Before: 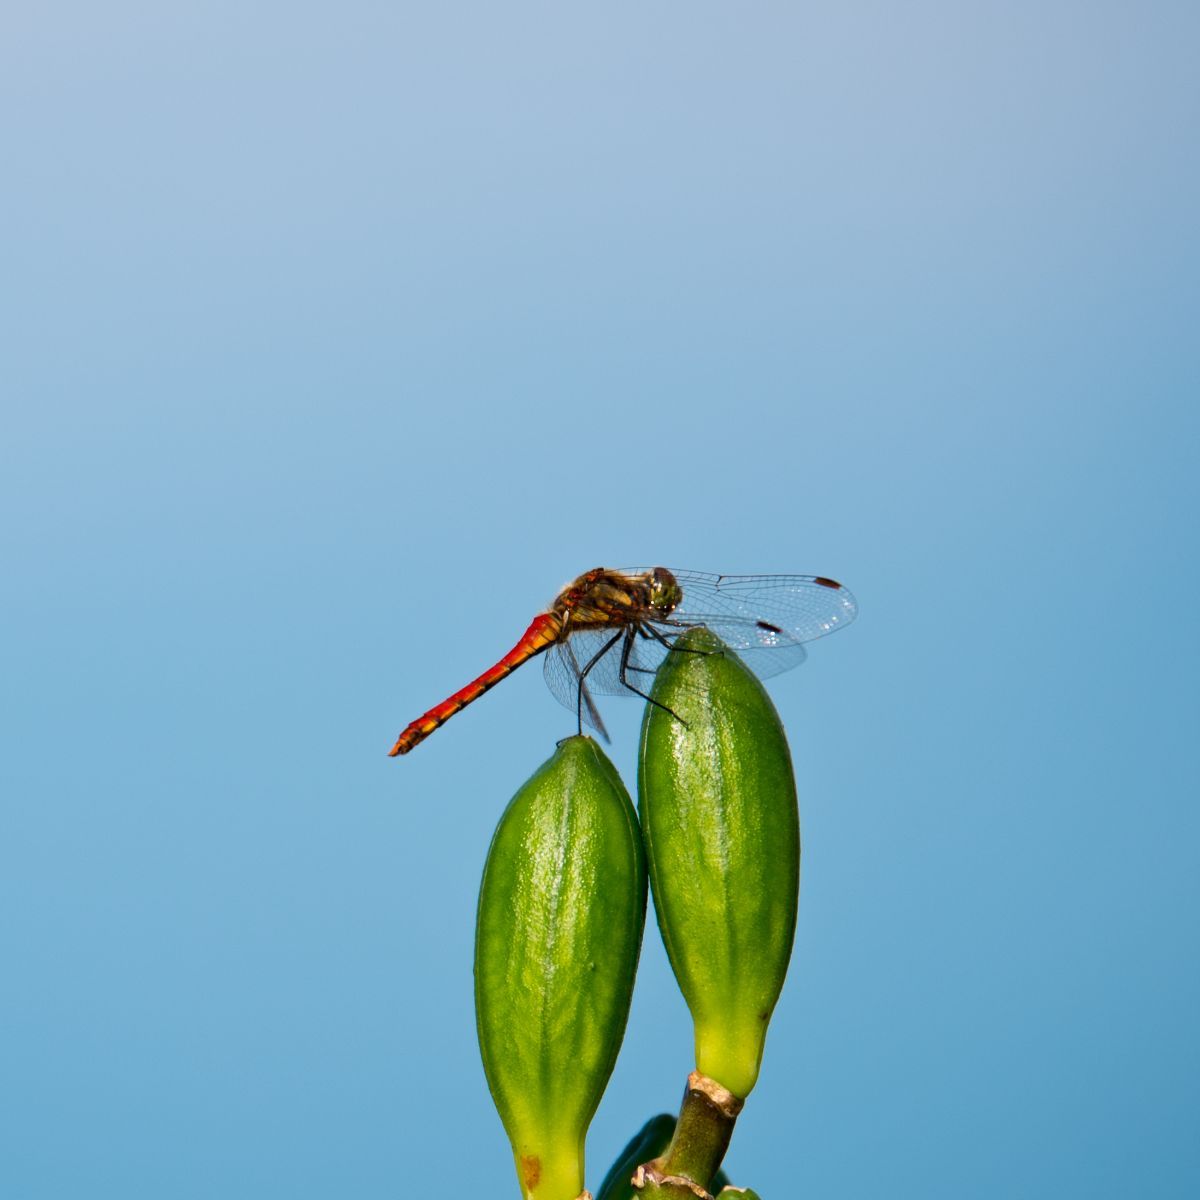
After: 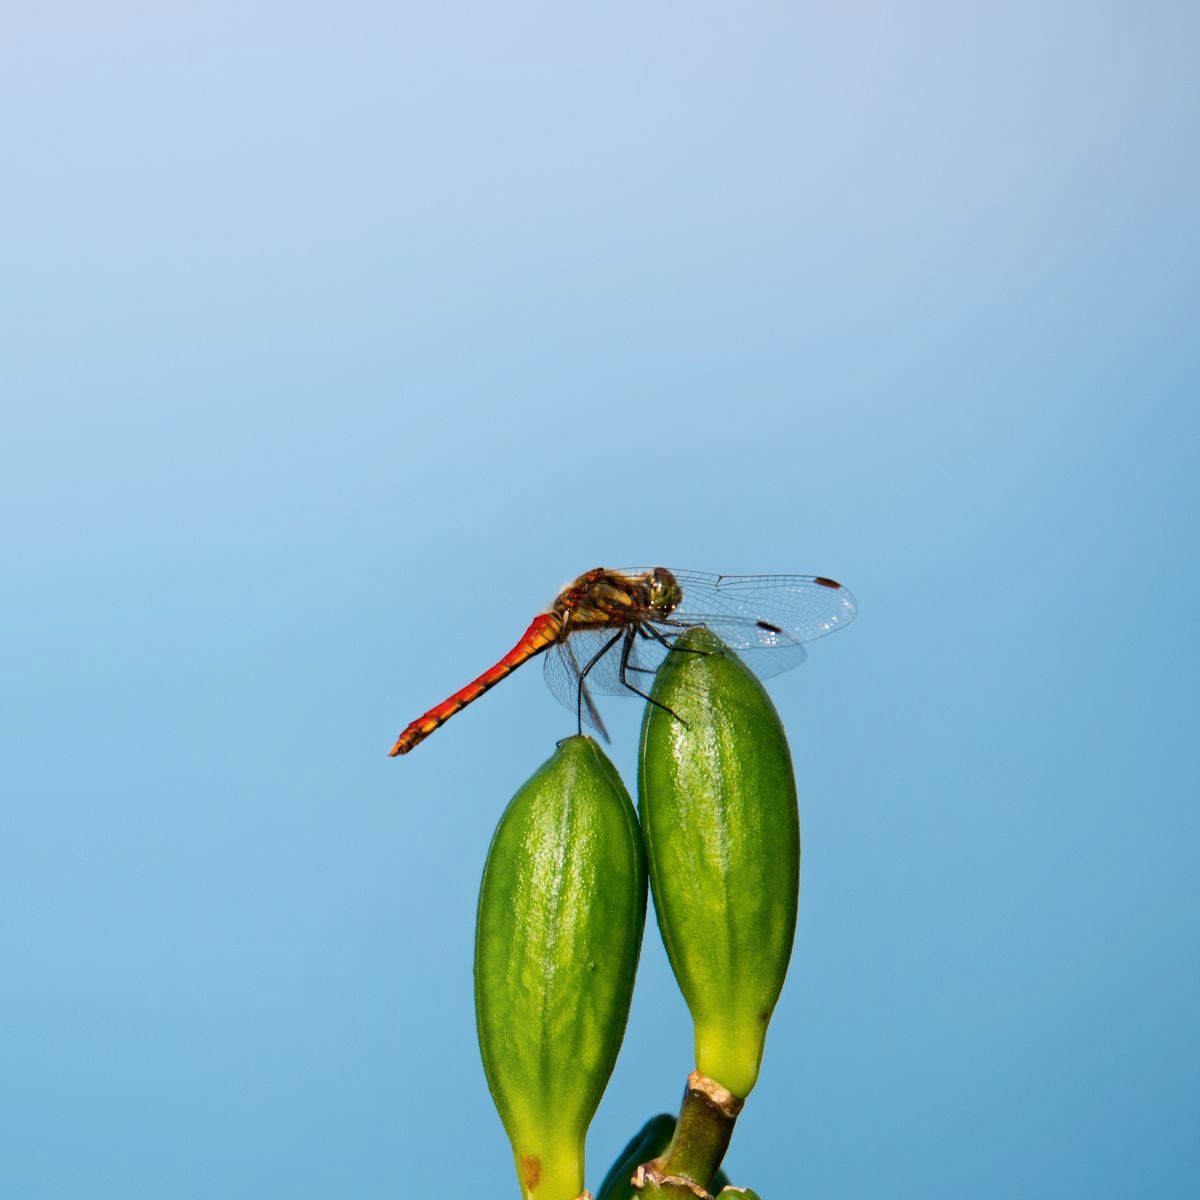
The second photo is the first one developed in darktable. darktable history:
shadows and highlights: shadows -25.66, highlights 51.28, soften with gaussian
